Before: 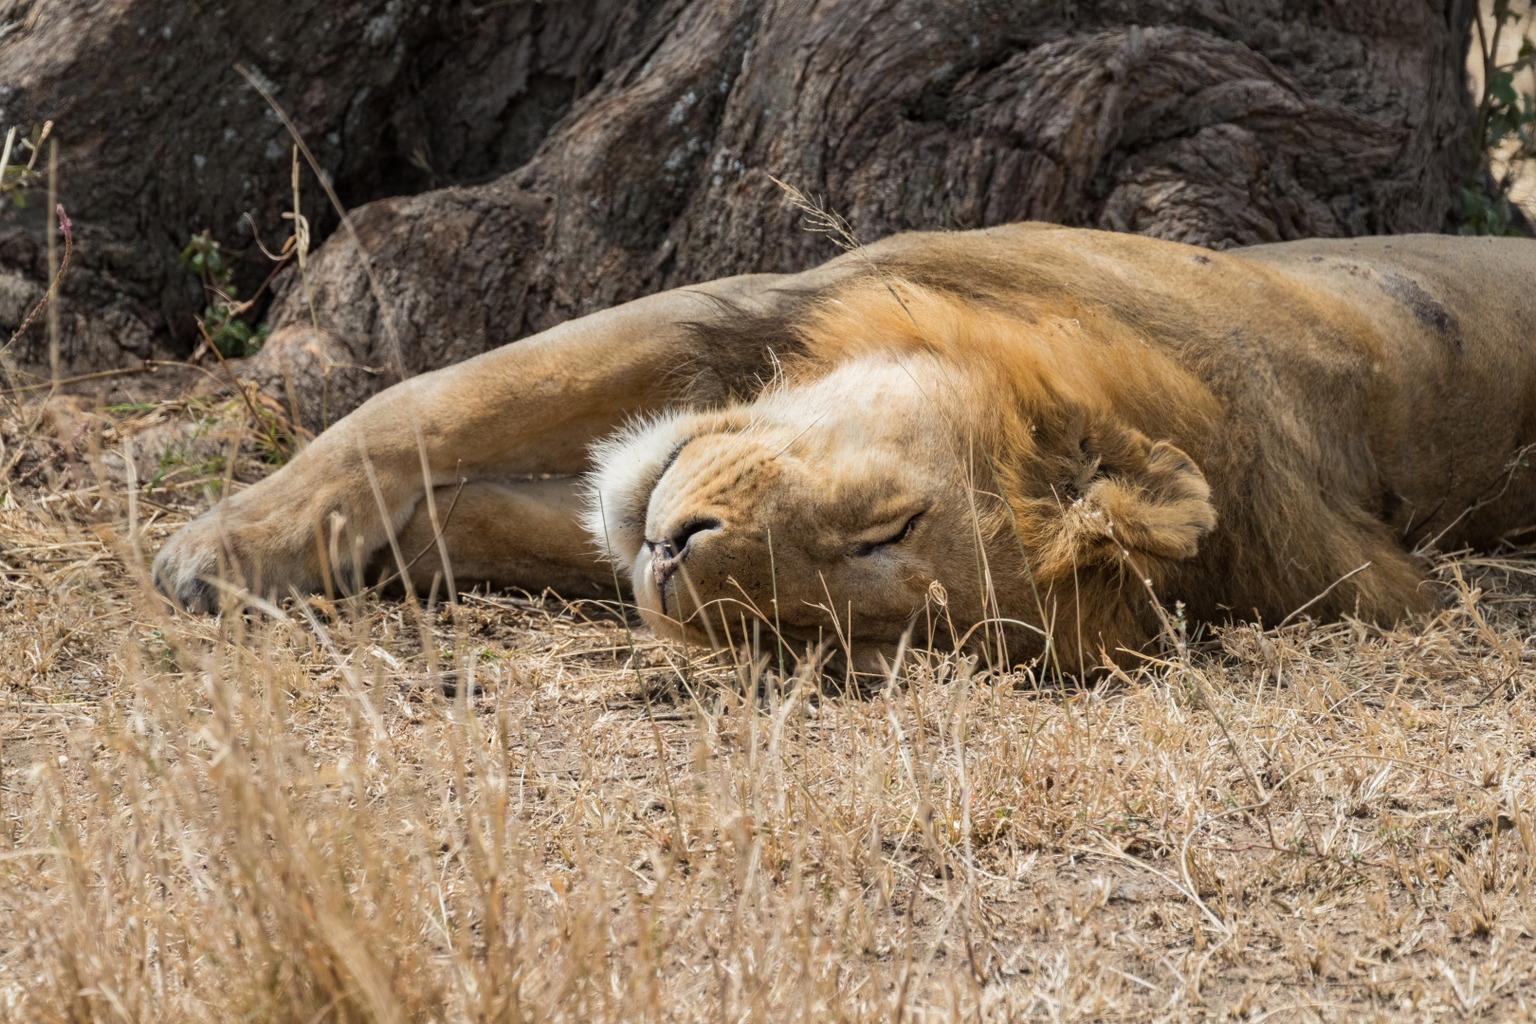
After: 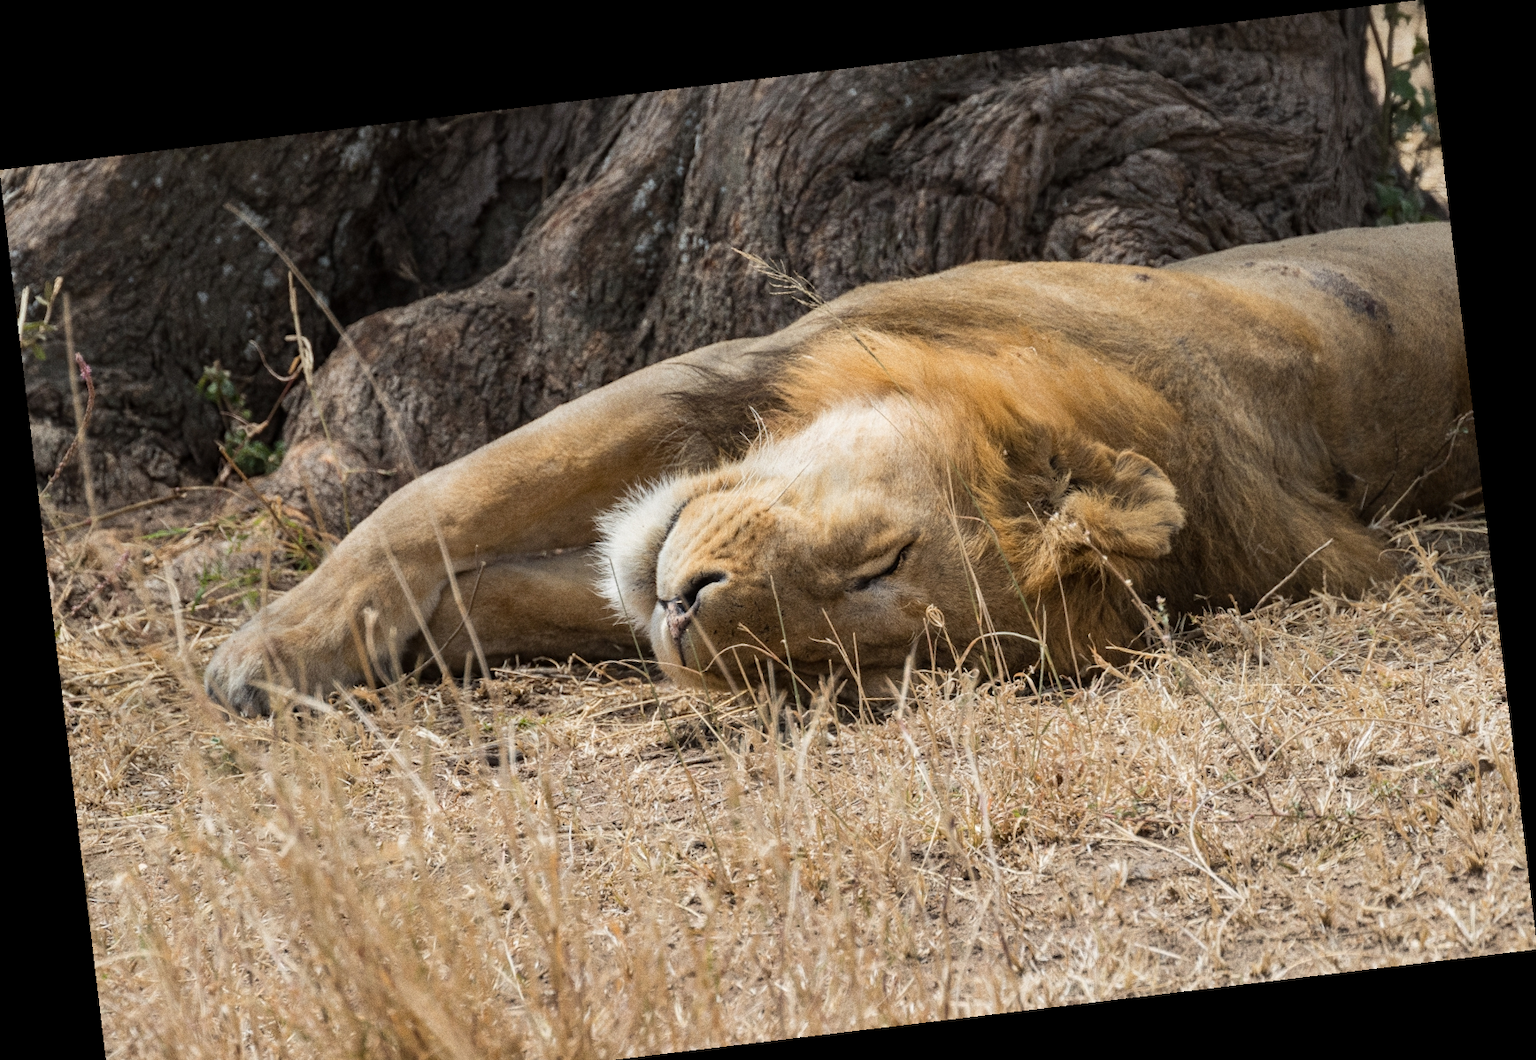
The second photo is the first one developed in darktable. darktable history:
rotate and perspective: rotation -6.83°, automatic cropping off
crop and rotate: top 0%, bottom 5.097%
grain: coarseness 0.09 ISO
